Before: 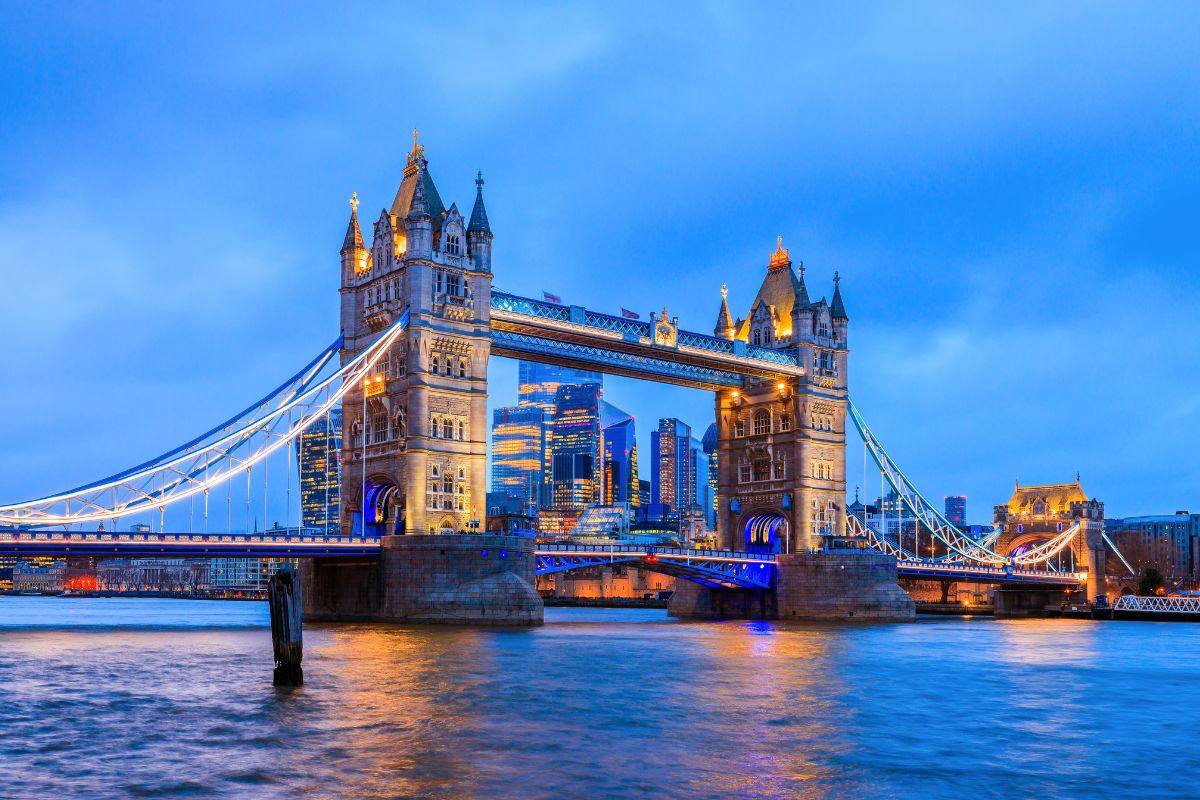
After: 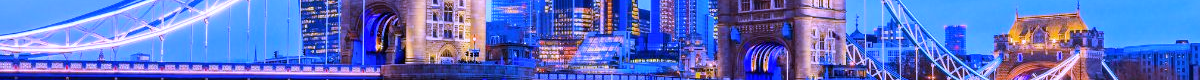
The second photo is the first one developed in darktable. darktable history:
shadows and highlights: shadows 20.91, highlights -35.45, soften with gaussian
crop and rotate: top 59.084%, bottom 30.916%
white balance: red 0.98, blue 1.61
